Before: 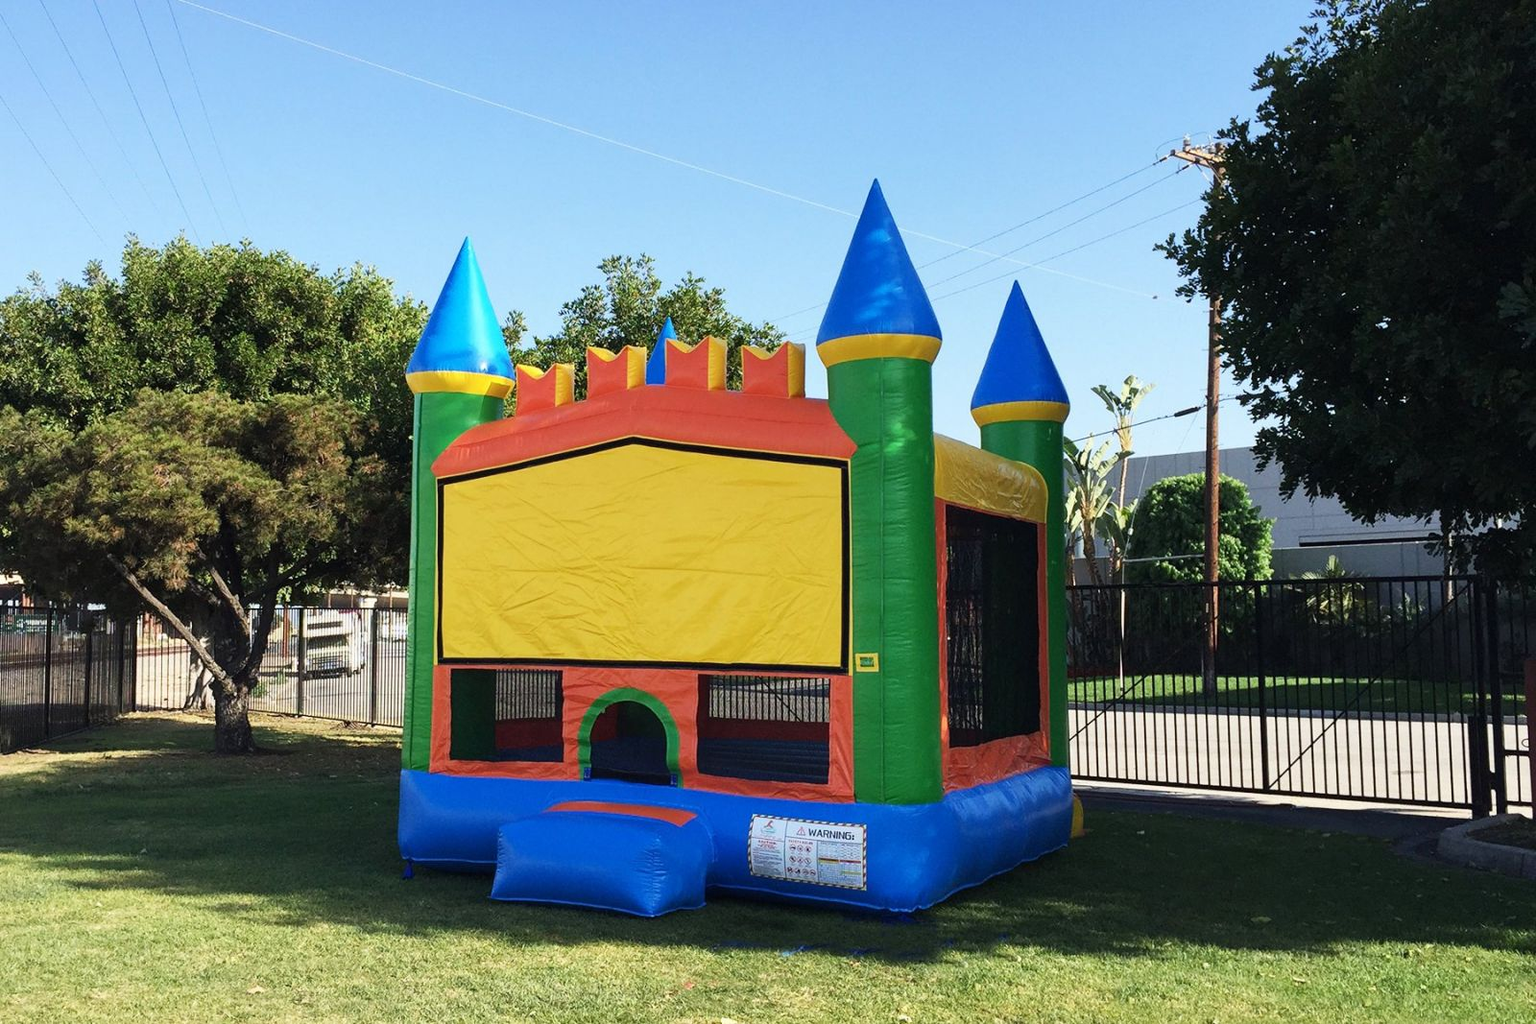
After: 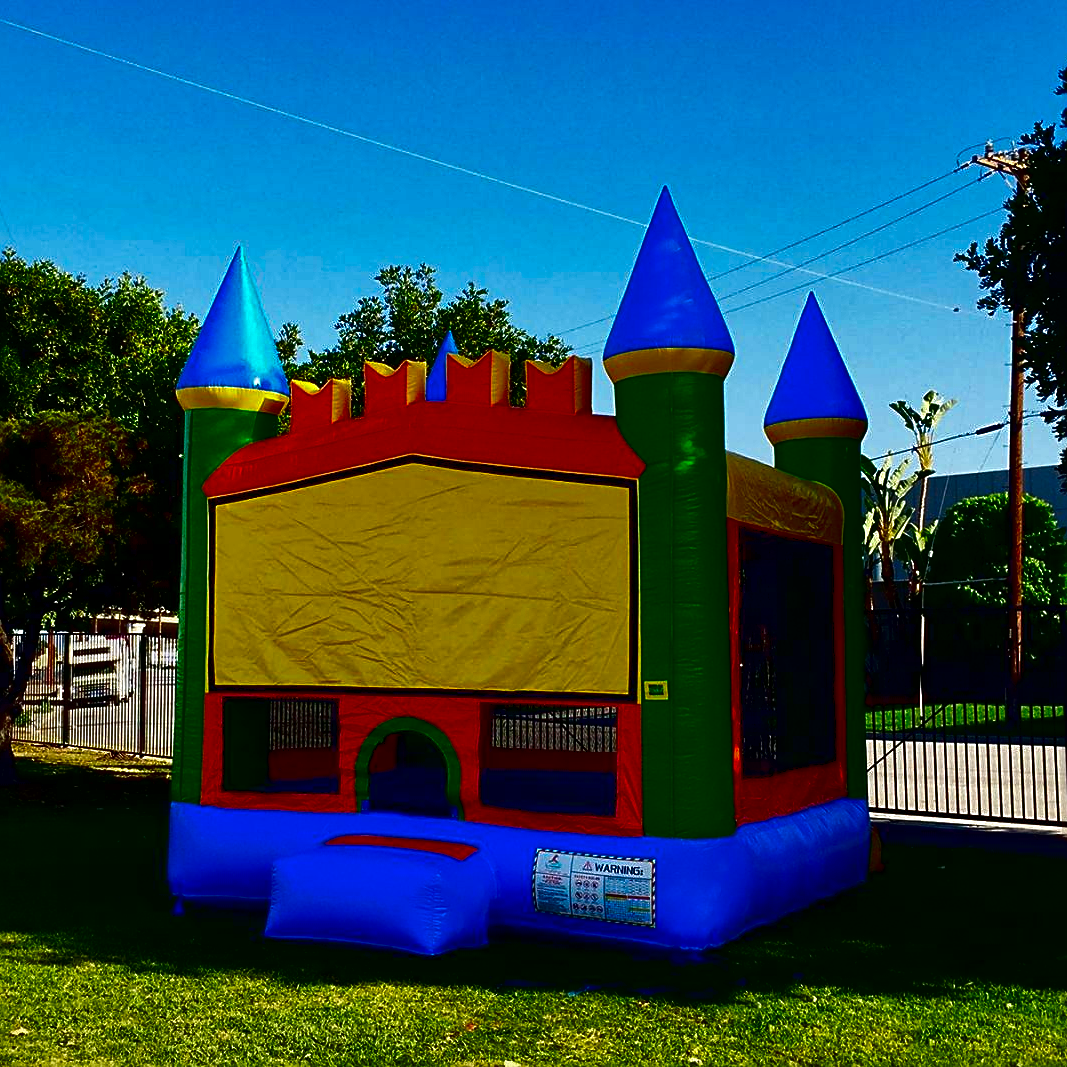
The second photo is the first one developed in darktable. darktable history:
color balance rgb: perceptual saturation grading › global saturation -3%
sharpen: on, module defaults
crop and rotate: left 15.446%, right 17.836%
local contrast: mode bilateral grid, contrast 20, coarseness 50, detail 150%, midtone range 0.2
contrast brightness saturation: brightness -1, saturation 1
